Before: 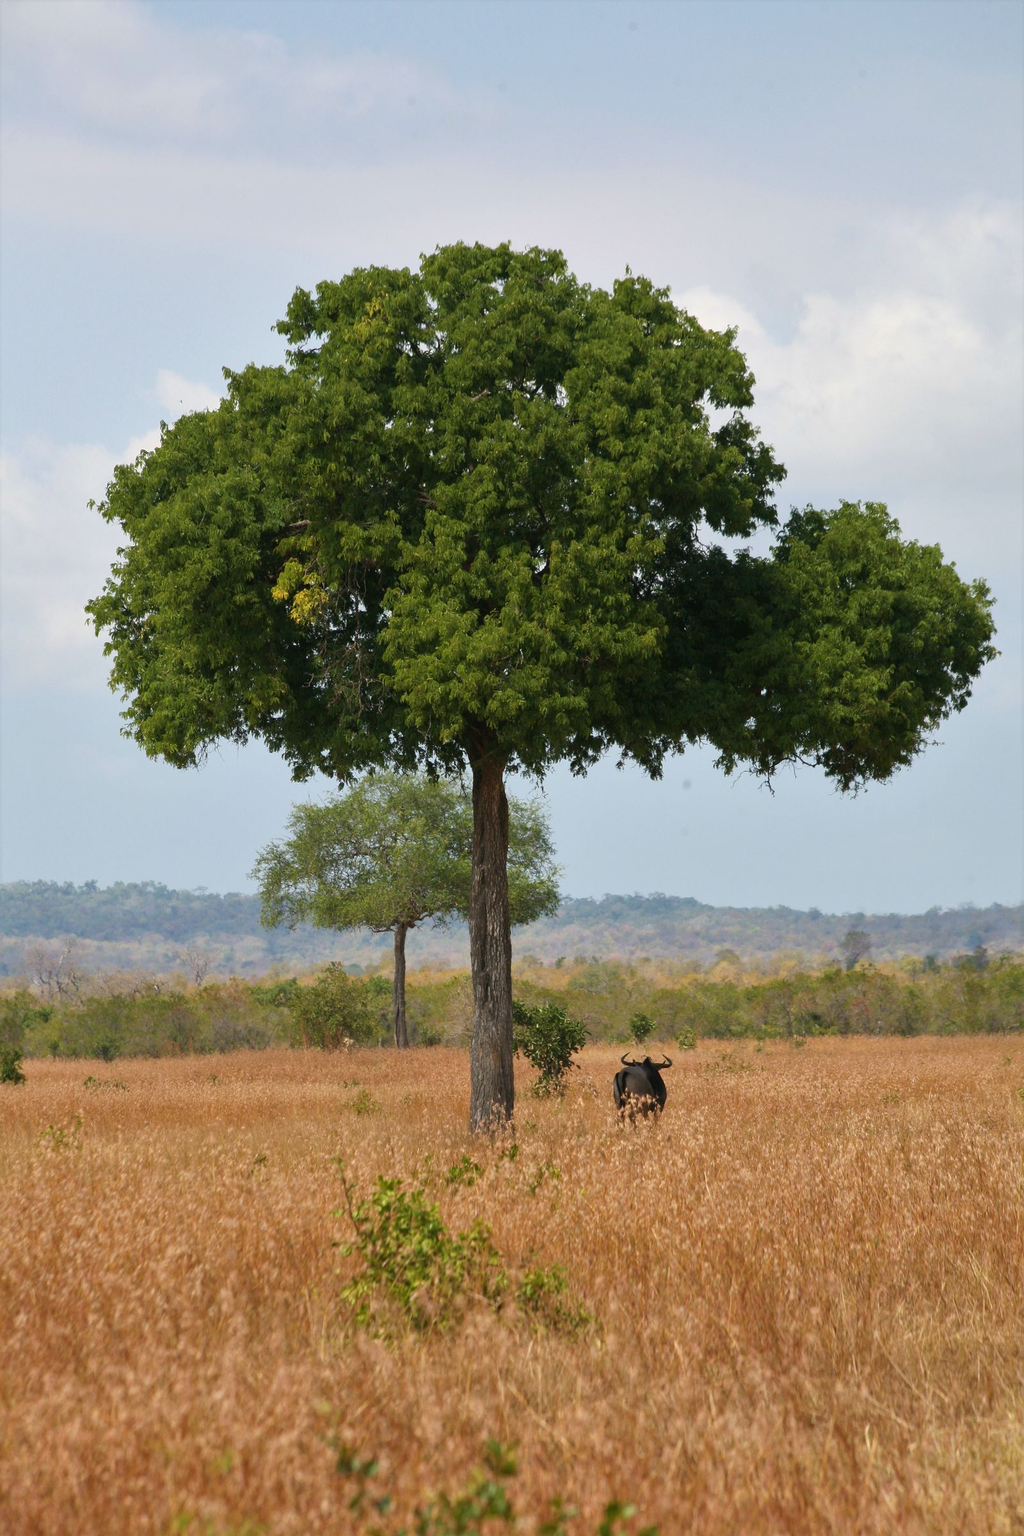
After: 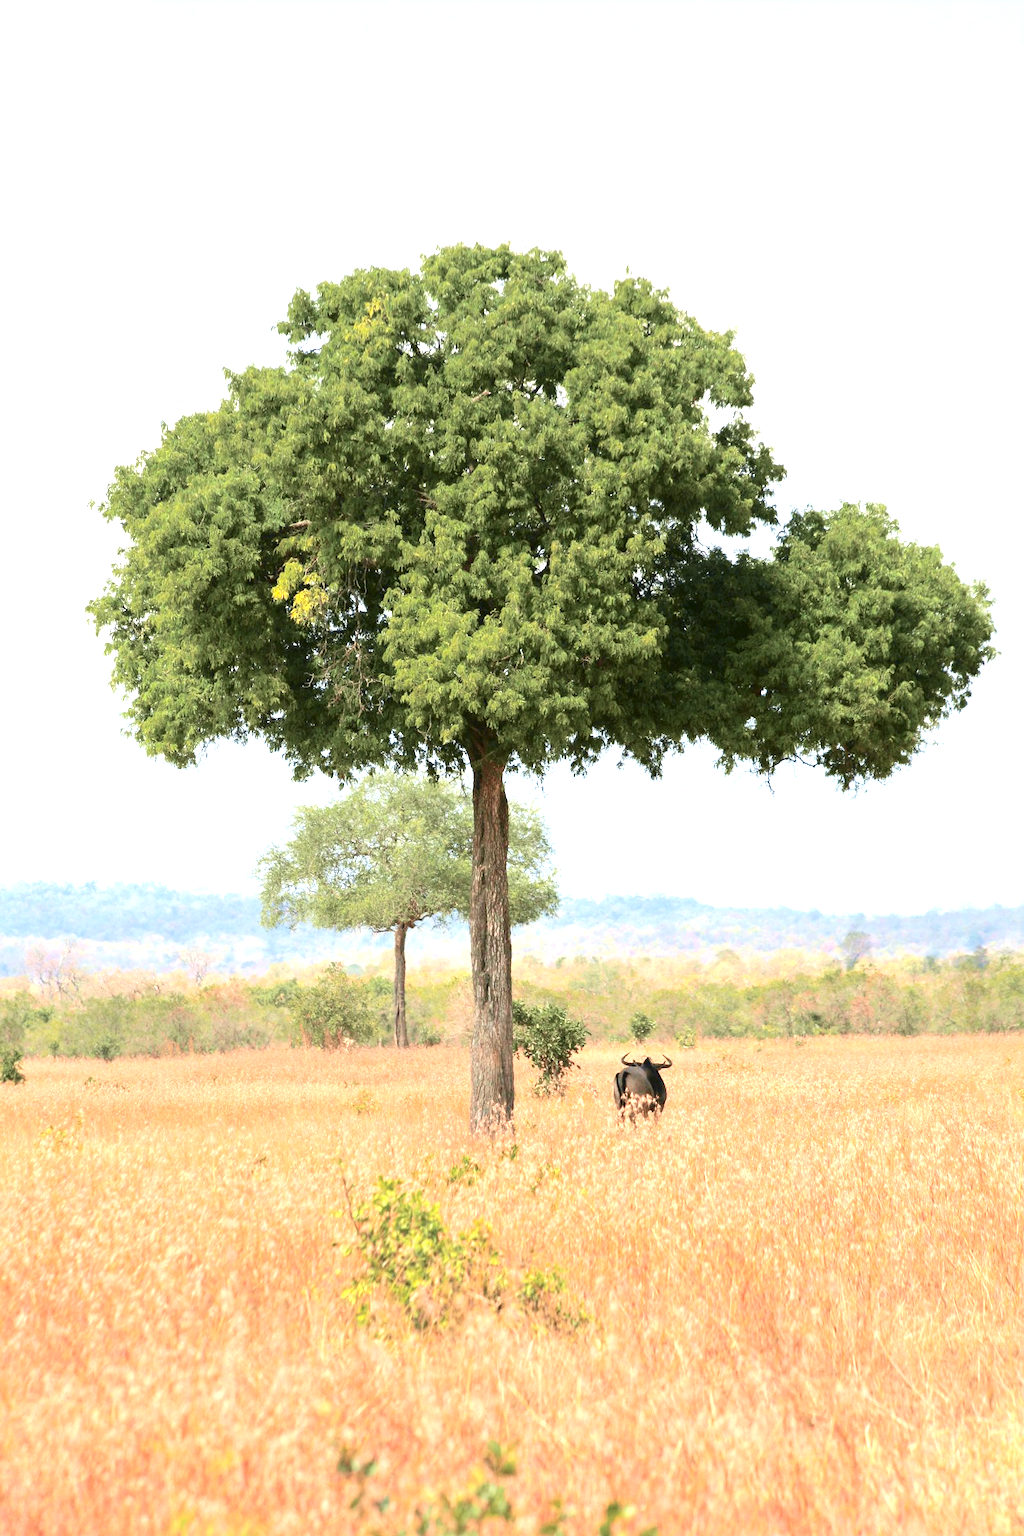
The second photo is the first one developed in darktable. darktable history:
exposure: exposure 2.01 EV, compensate highlight preservation false
tone curve: curves: ch0 [(0, 0) (0.049, 0.01) (0.154, 0.081) (0.491, 0.519) (0.748, 0.765) (1, 0.919)]; ch1 [(0, 0) (0.172, 0.123) (0.317, 0.272) (0.401, 0.422) (0.499, 0.497) (0.531, 0.54) (0.615, 0.603) (0.741, 0.783) (1, 1)]; ch2 [(0, 0) (0.411, 0.424) (0.483, 0.478) (0.544, 0.56) (0.686, 0.638) (1, 1)], color space Lab, independent channels, preserve colors none
